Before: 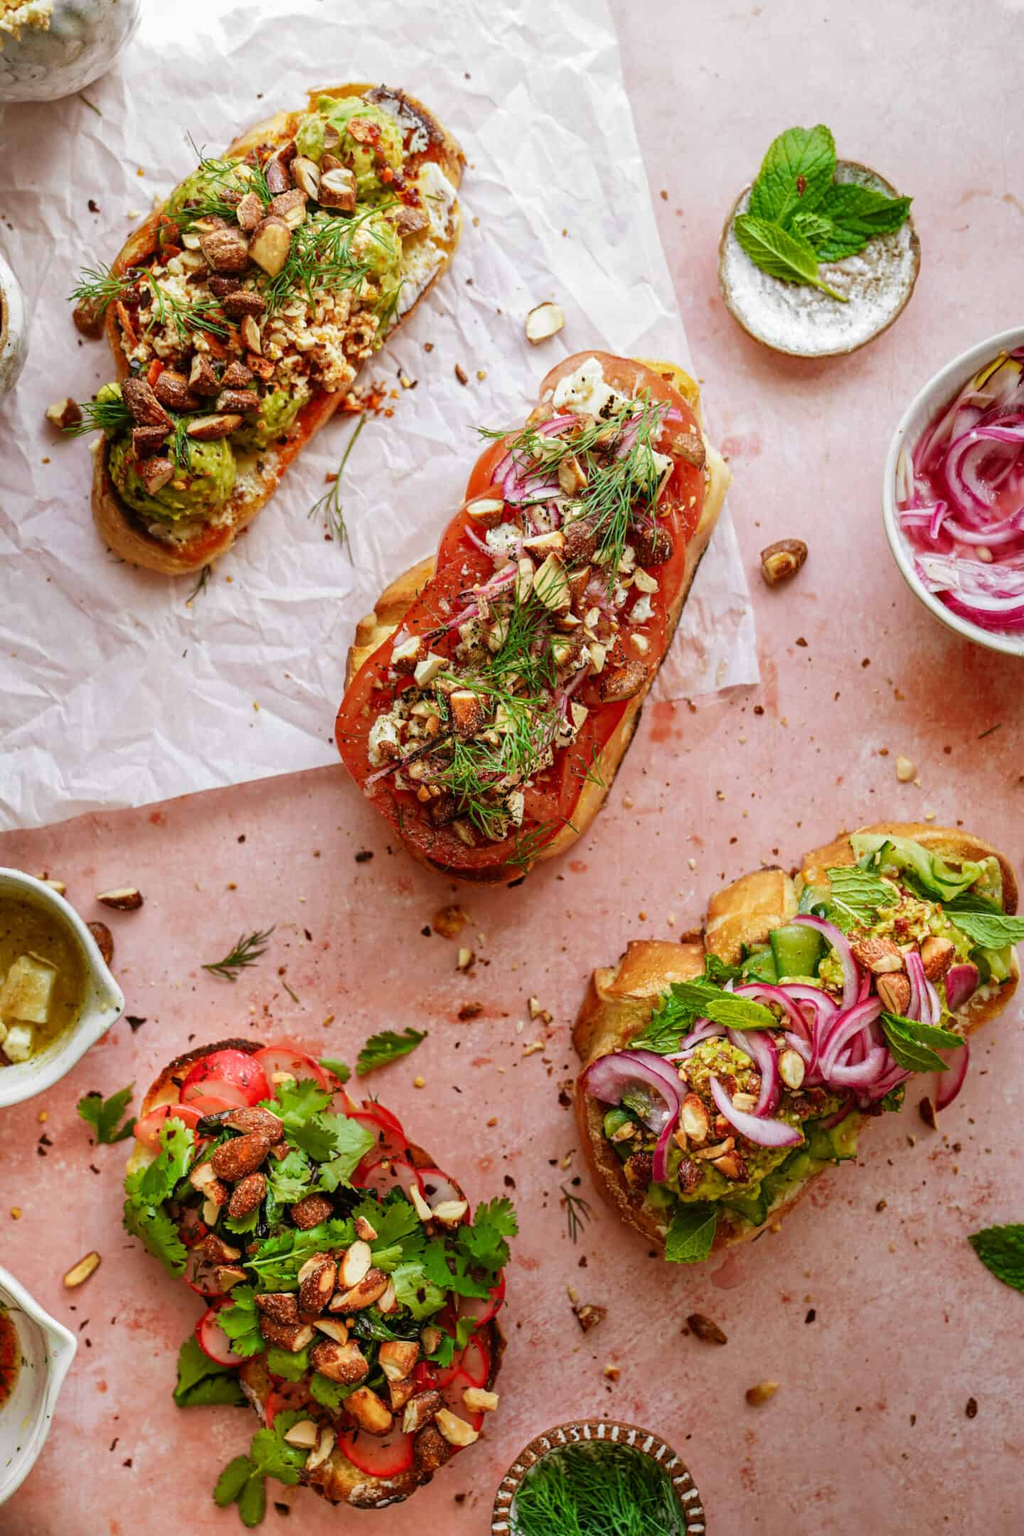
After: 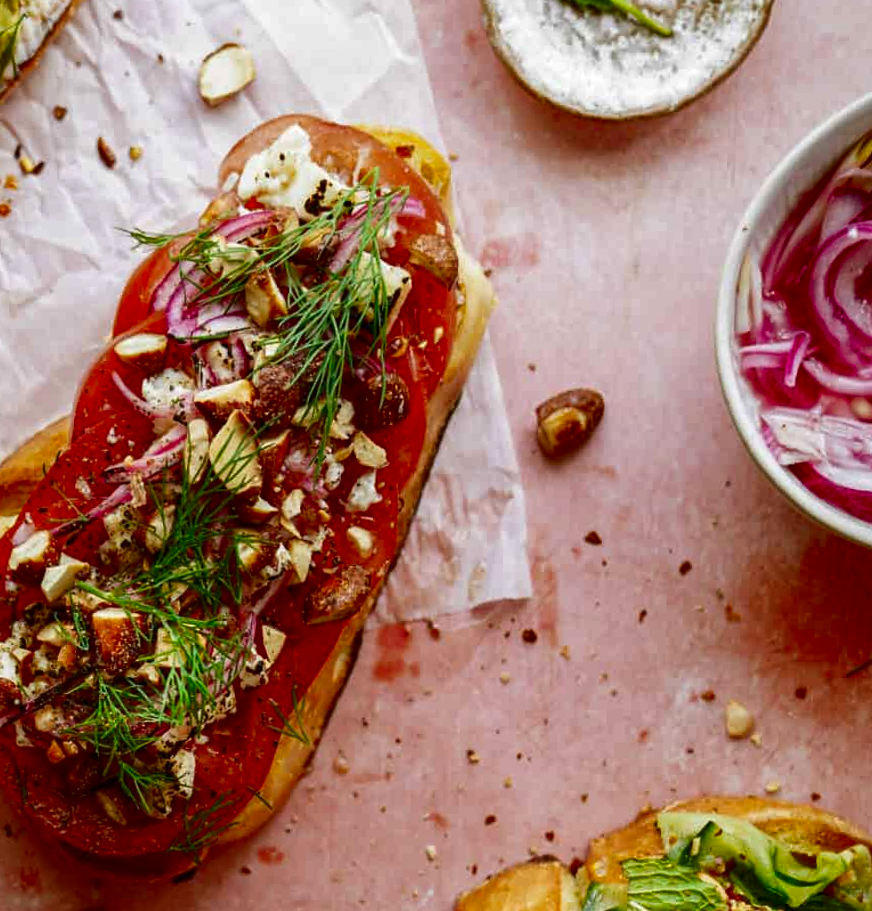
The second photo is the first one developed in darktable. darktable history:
rotate and perspective: rotation 0.074°, lens shift (vertical) 0.096, lens shift (horizontal) -0.041, crop left 0.043, crop right 0.952, crop top 0.024, crop bottom 0.979
contrast brightness saturation: contrast 0.1, brightness -0.26, saturation 0.14
crop: left 36.005%, top 18.293%, right 0.31%, bottom 38.444%
